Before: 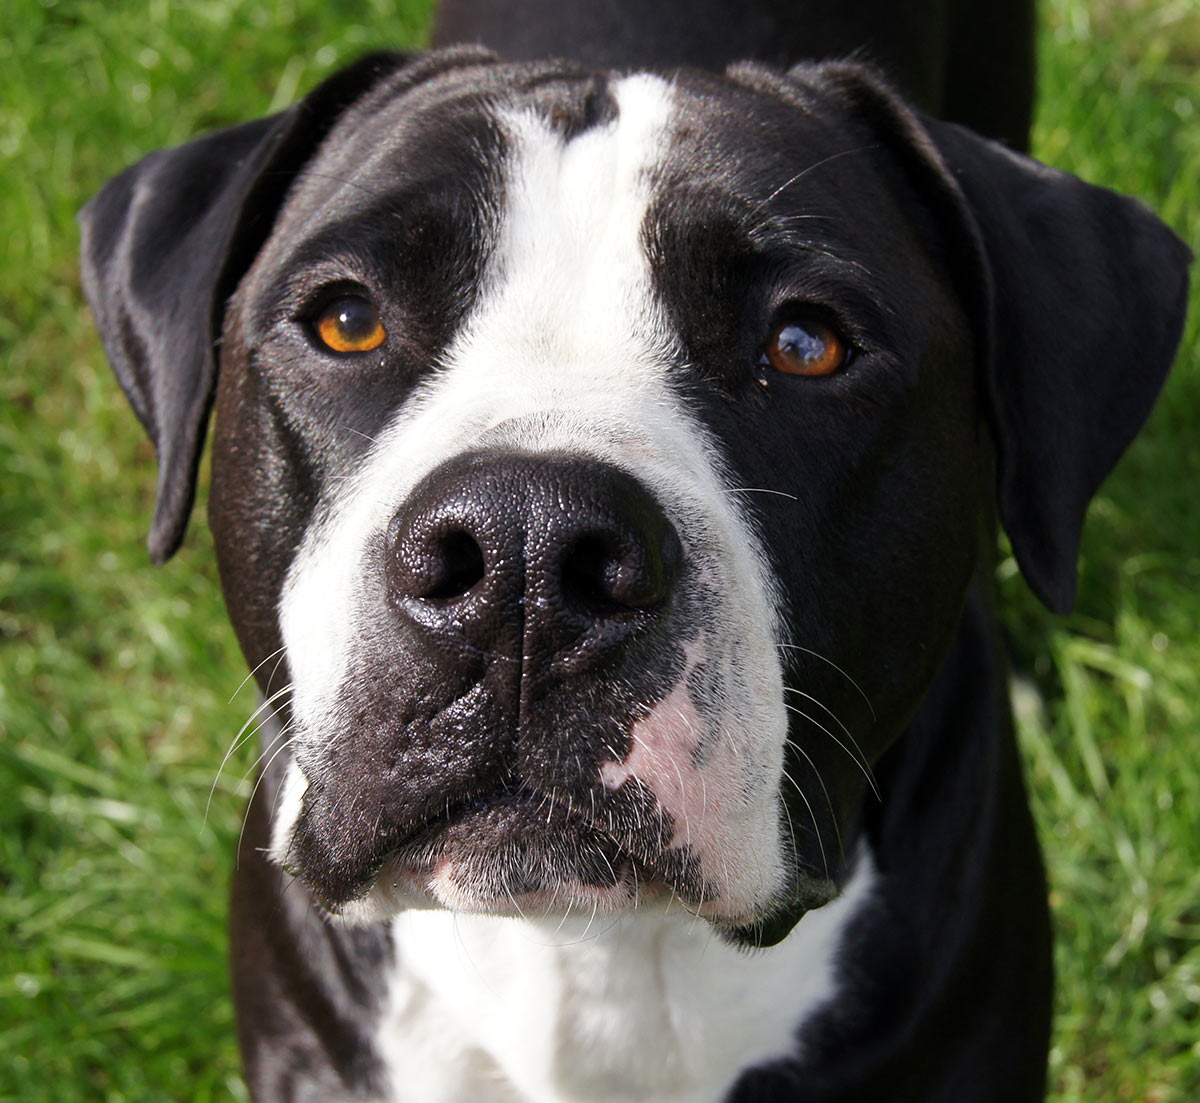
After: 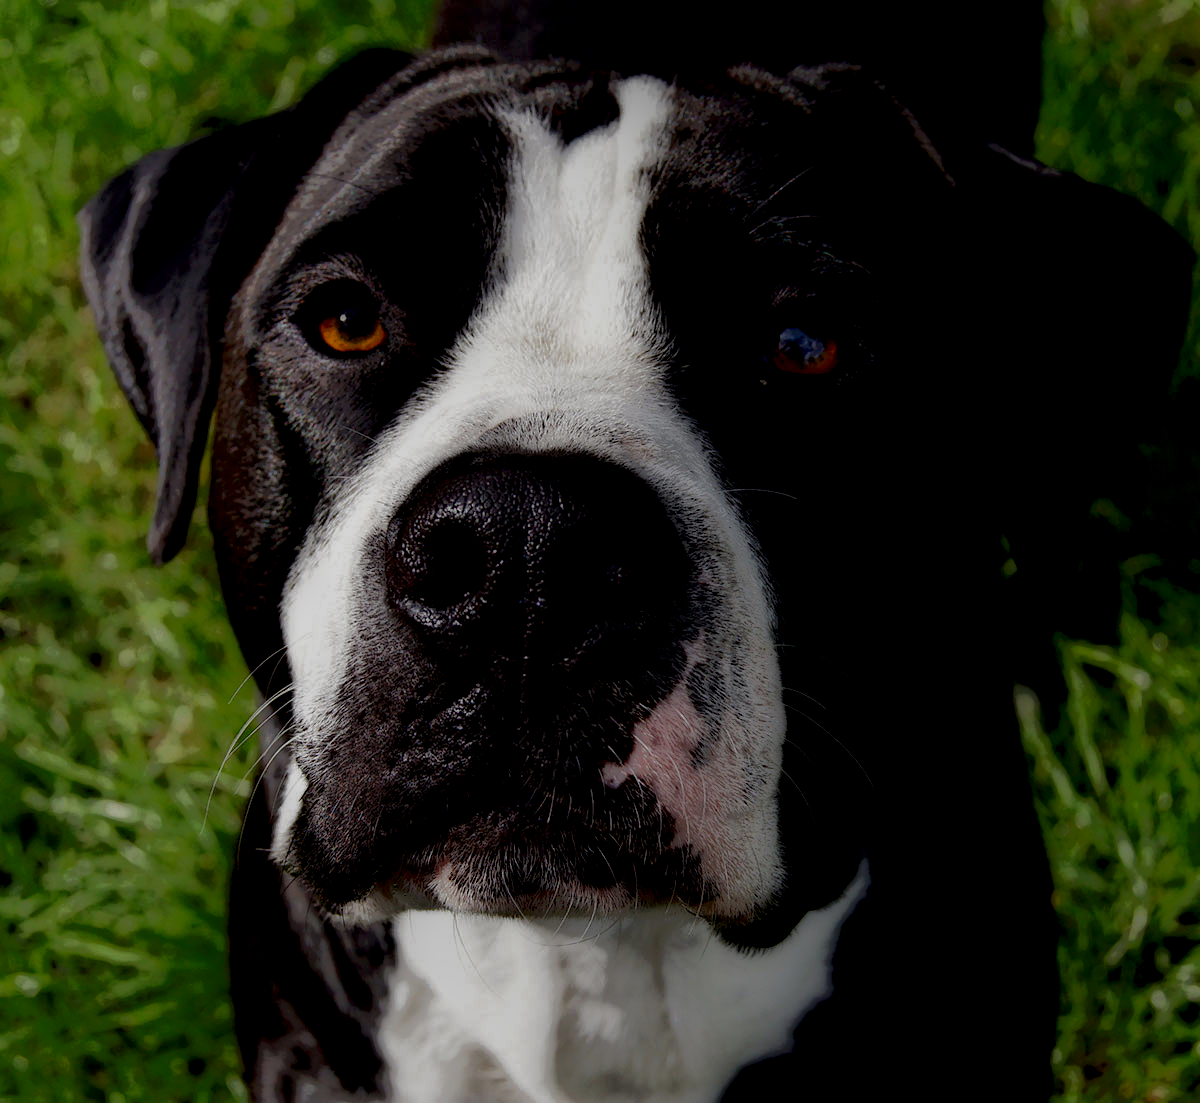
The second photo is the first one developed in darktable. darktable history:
local contrast: highlights 6%, shadows 224%, detail 164%, midtone range 0.006
